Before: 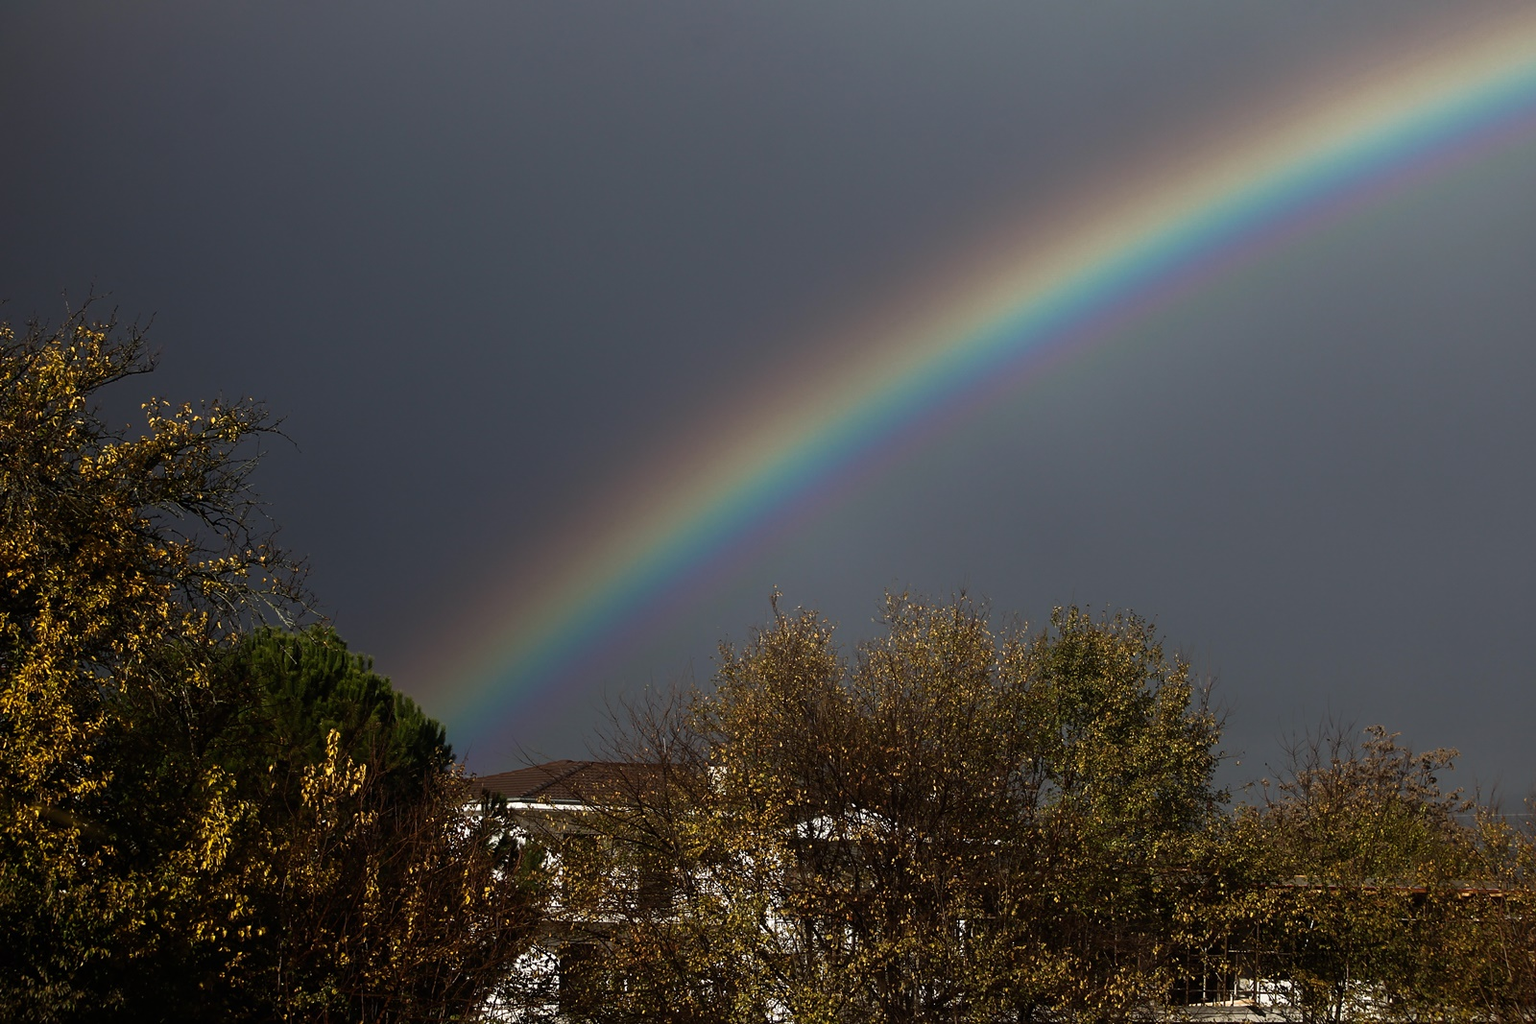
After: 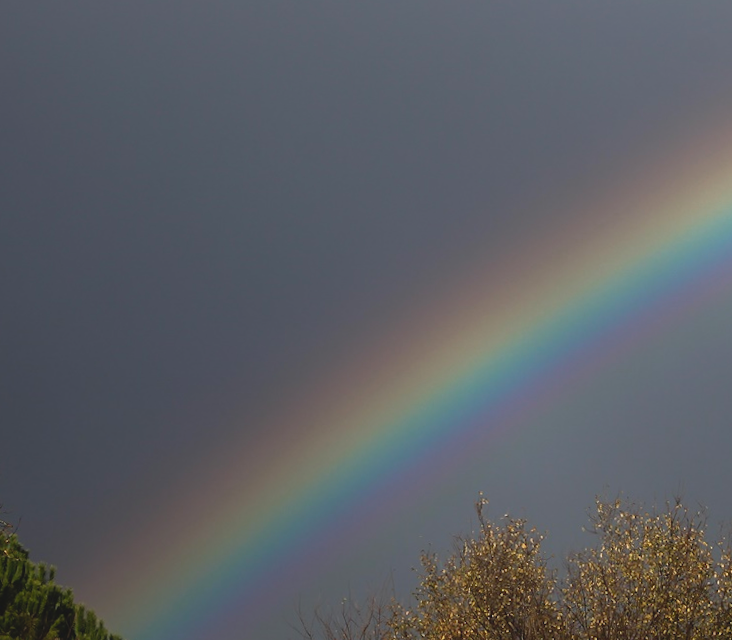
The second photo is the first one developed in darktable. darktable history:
exposure: exposure 0.014 EV, compensate highlight preservation false
rotate and perspective: rotation 0.215°, lens shift (vertical) -0.139, crop left 0.069, crop right 0.939, crop top 0.002, crop bottom 0.996
crop: left 17.835%, top 7.675%, right 32.881%, bottom 32.213%
contrast brightness saturation: contrast -0.1, brightness 0.05, saturation 0.08
